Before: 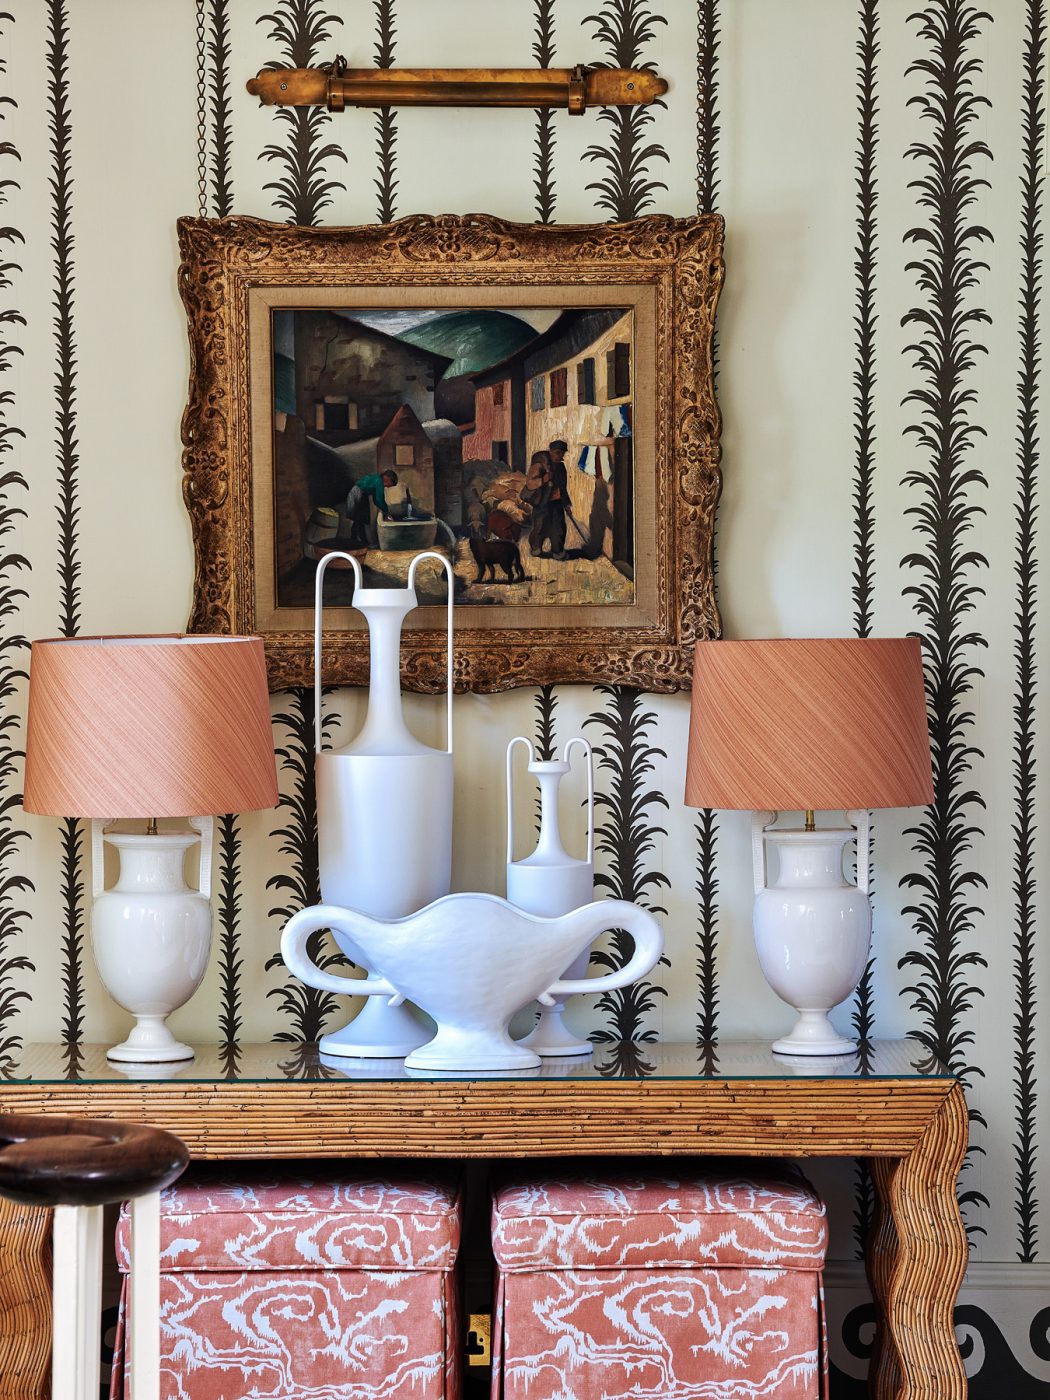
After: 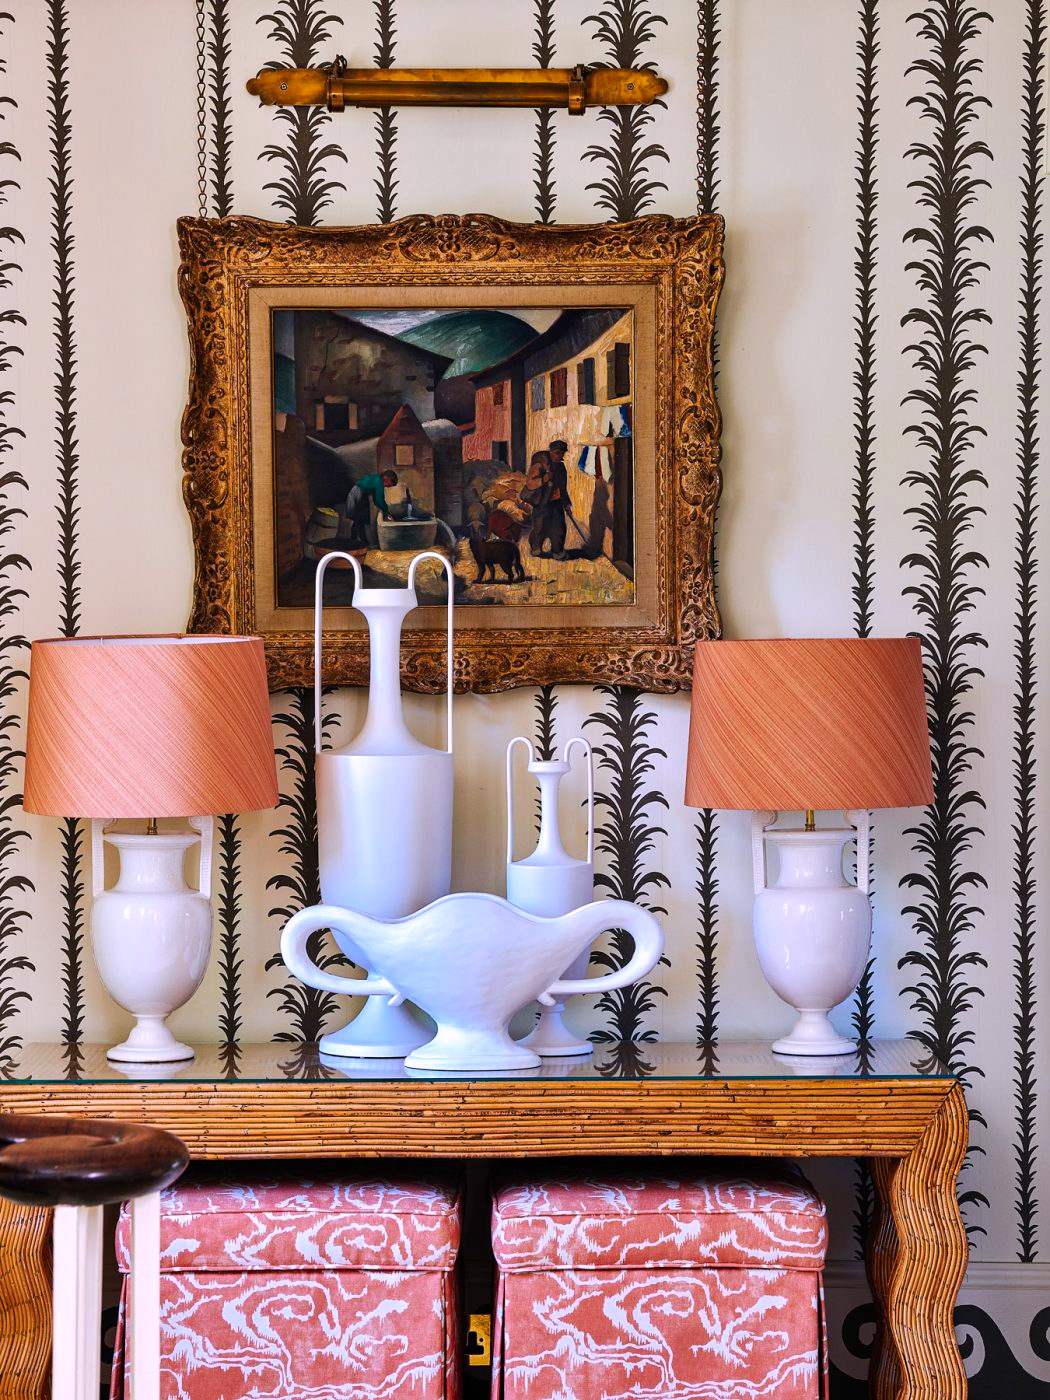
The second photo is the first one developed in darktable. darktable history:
white balance: red 1.05, blue 1.072
color balance rgb: perceptual saturation grading › global saturation 25%, global vibrance 20%
